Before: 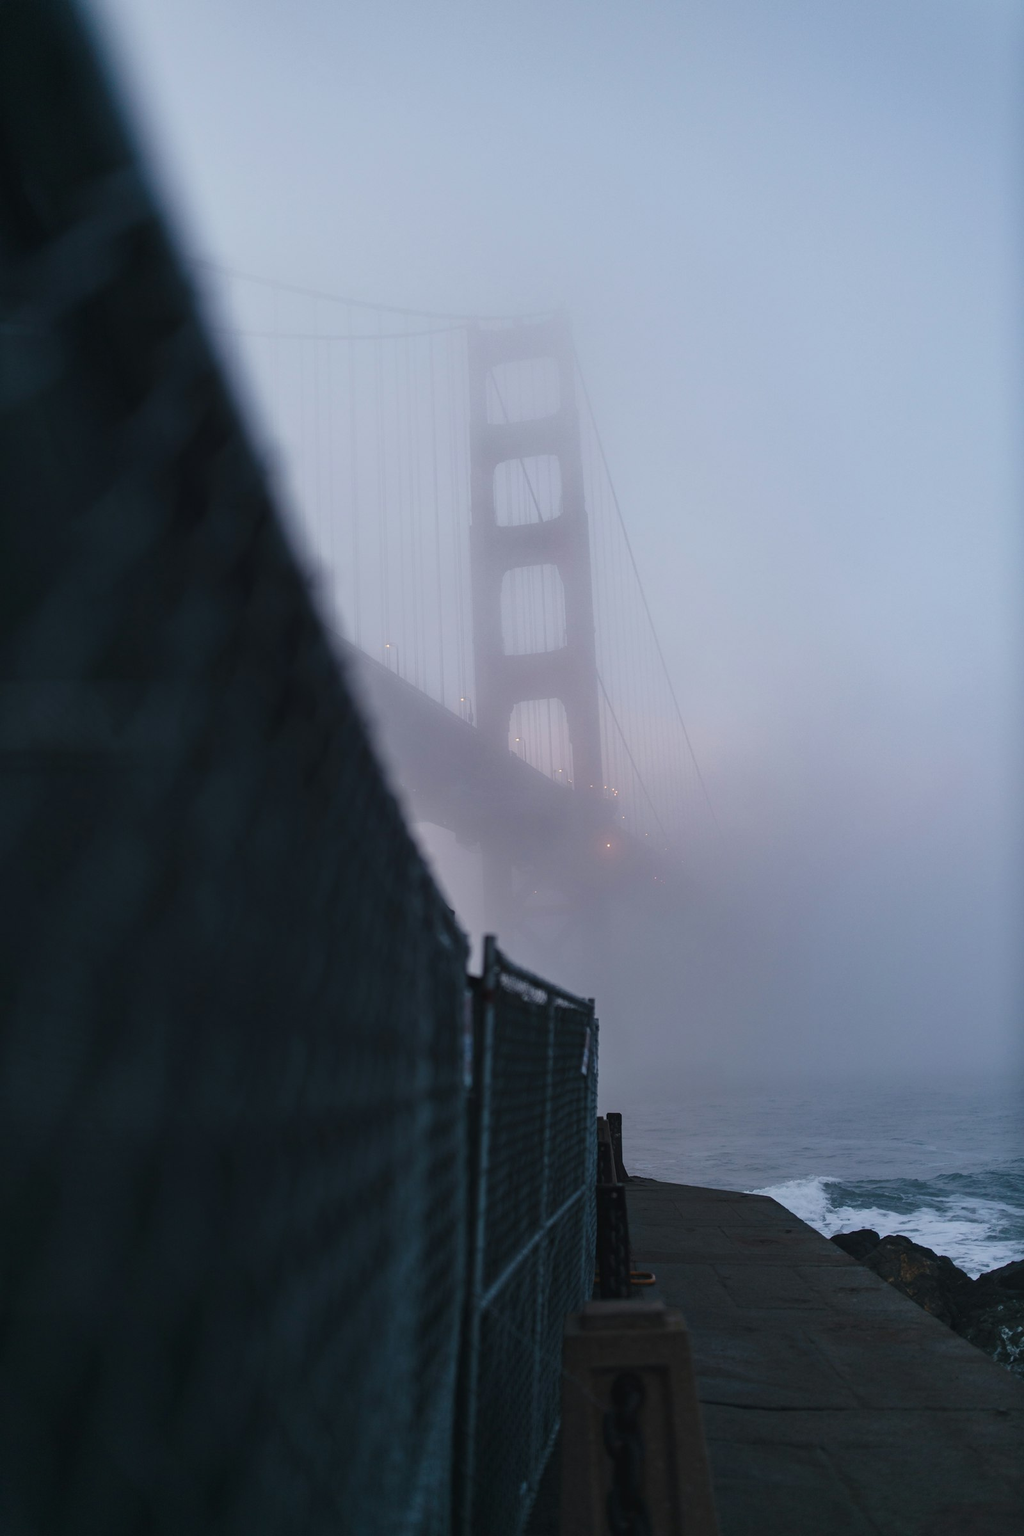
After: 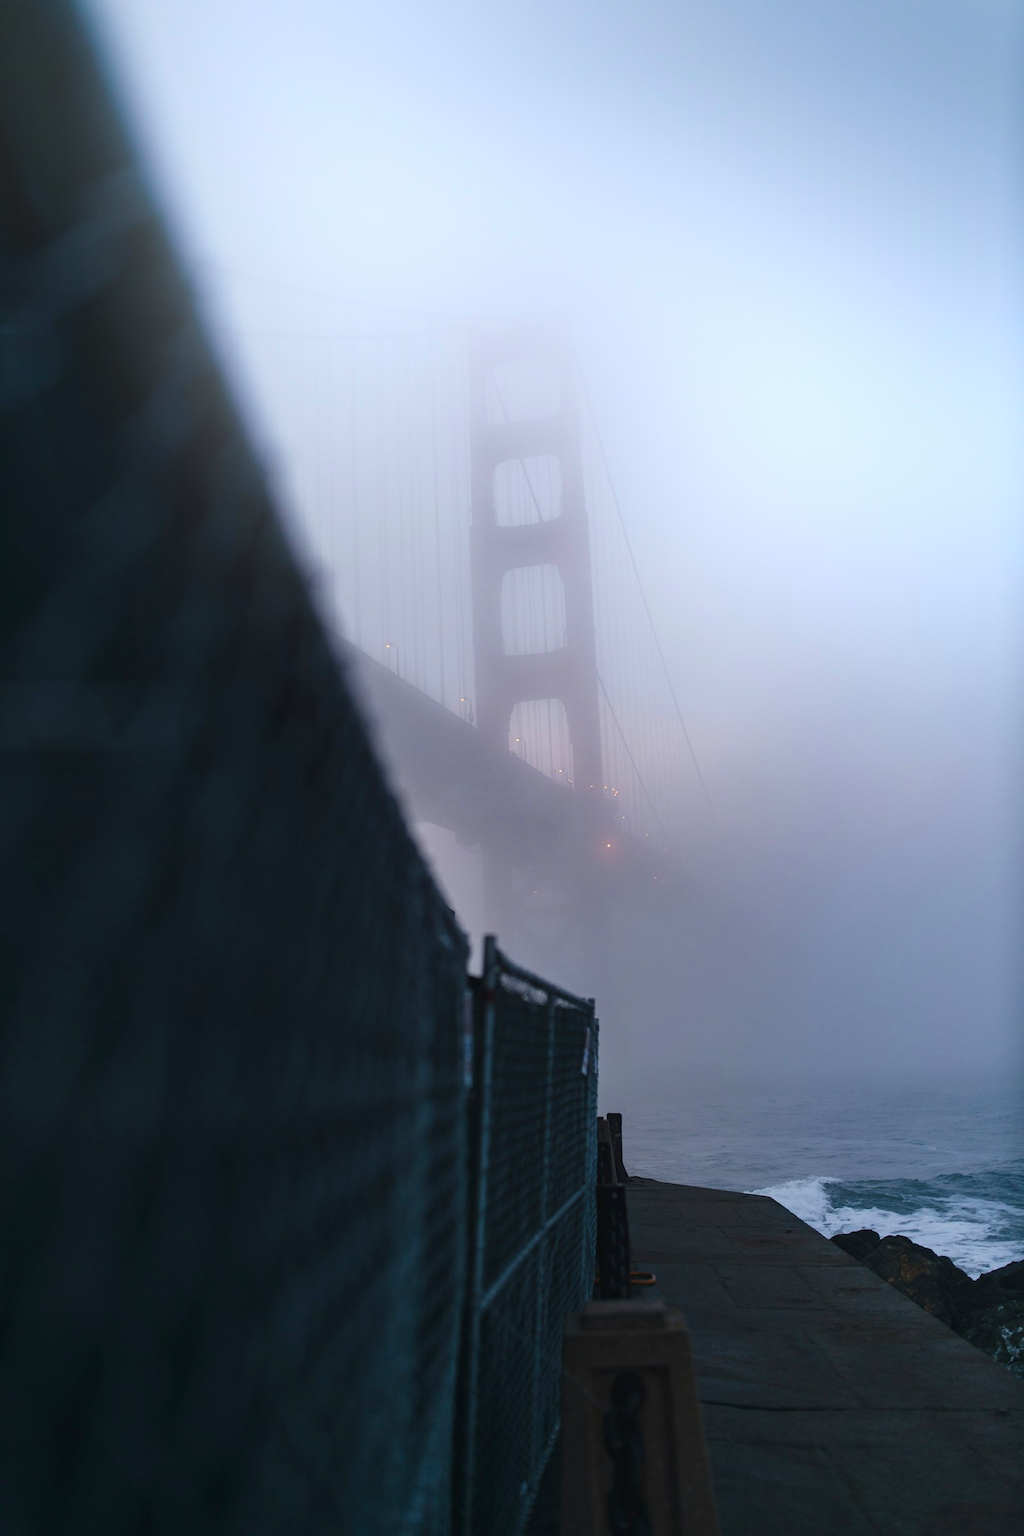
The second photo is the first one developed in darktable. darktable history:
contrast brightness saturation: contrast 0.08, saturation 0.2
bloom: size 40%
